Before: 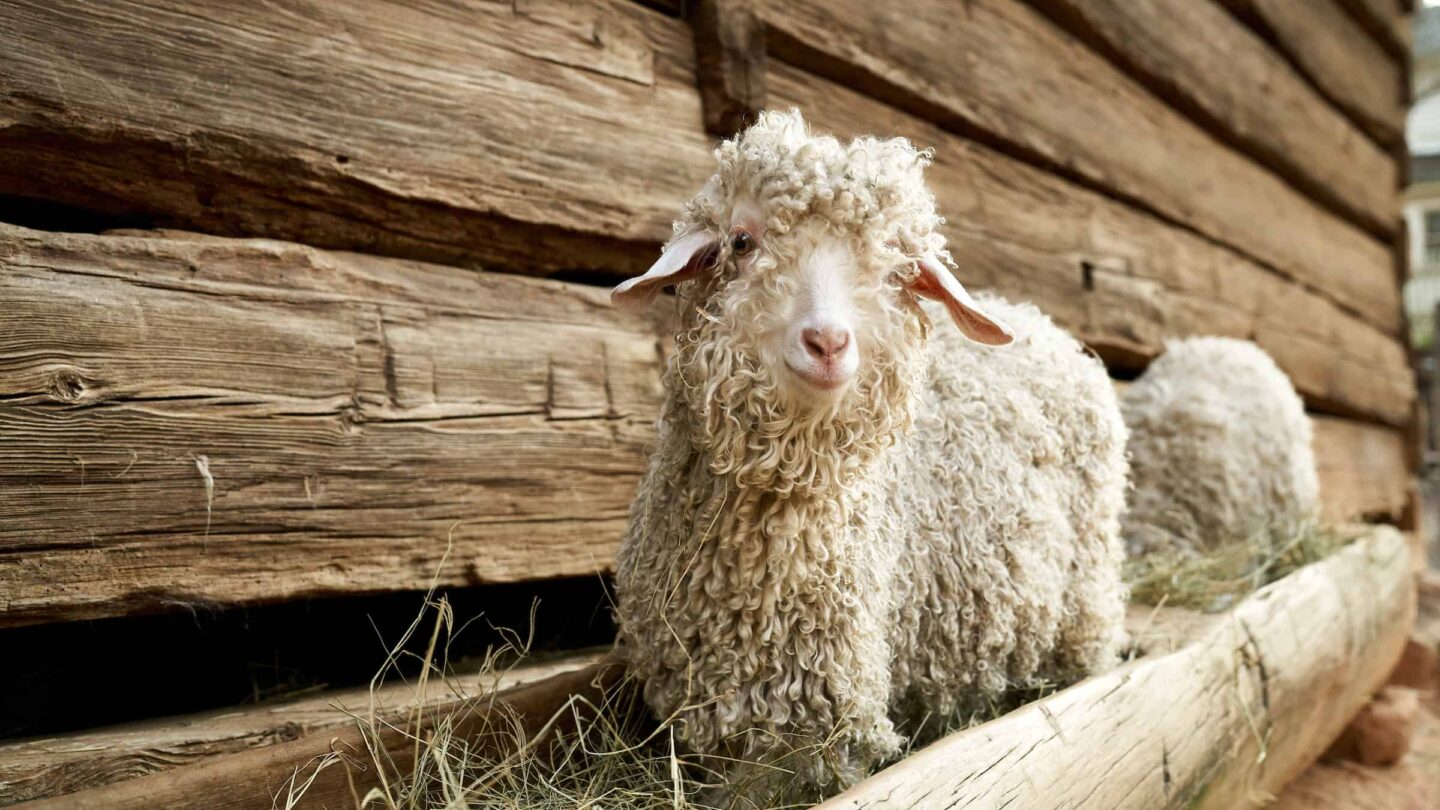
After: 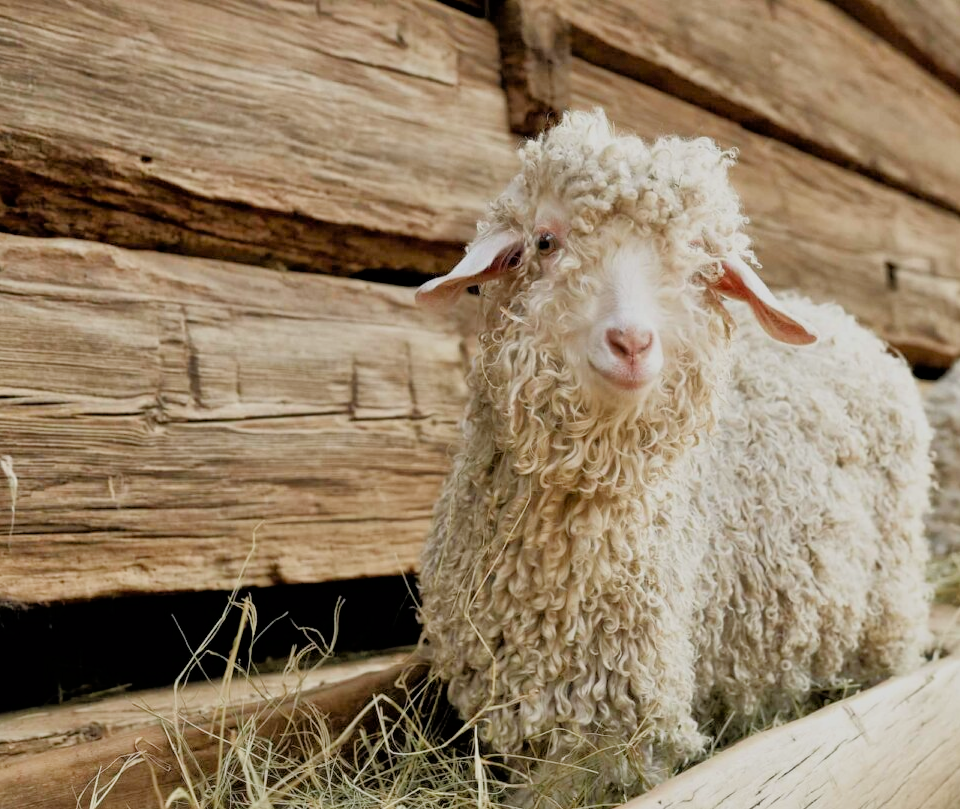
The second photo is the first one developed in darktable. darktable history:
filmic rgb: black relative exposure -7.86 EV, white relative exposure 4.27 EV, hardness 3.9
crop and rotate: left 13.665%, right 19.624%
tone equalizer: -7 EV 0.152 EV, -6 EV 0.62 EV, -5 EV 1.14 EV, -4 EV 1.33 EV, -3 EV 1.13 EV, -2 EV 0.6 EV, -1 EV 0.156 EV
